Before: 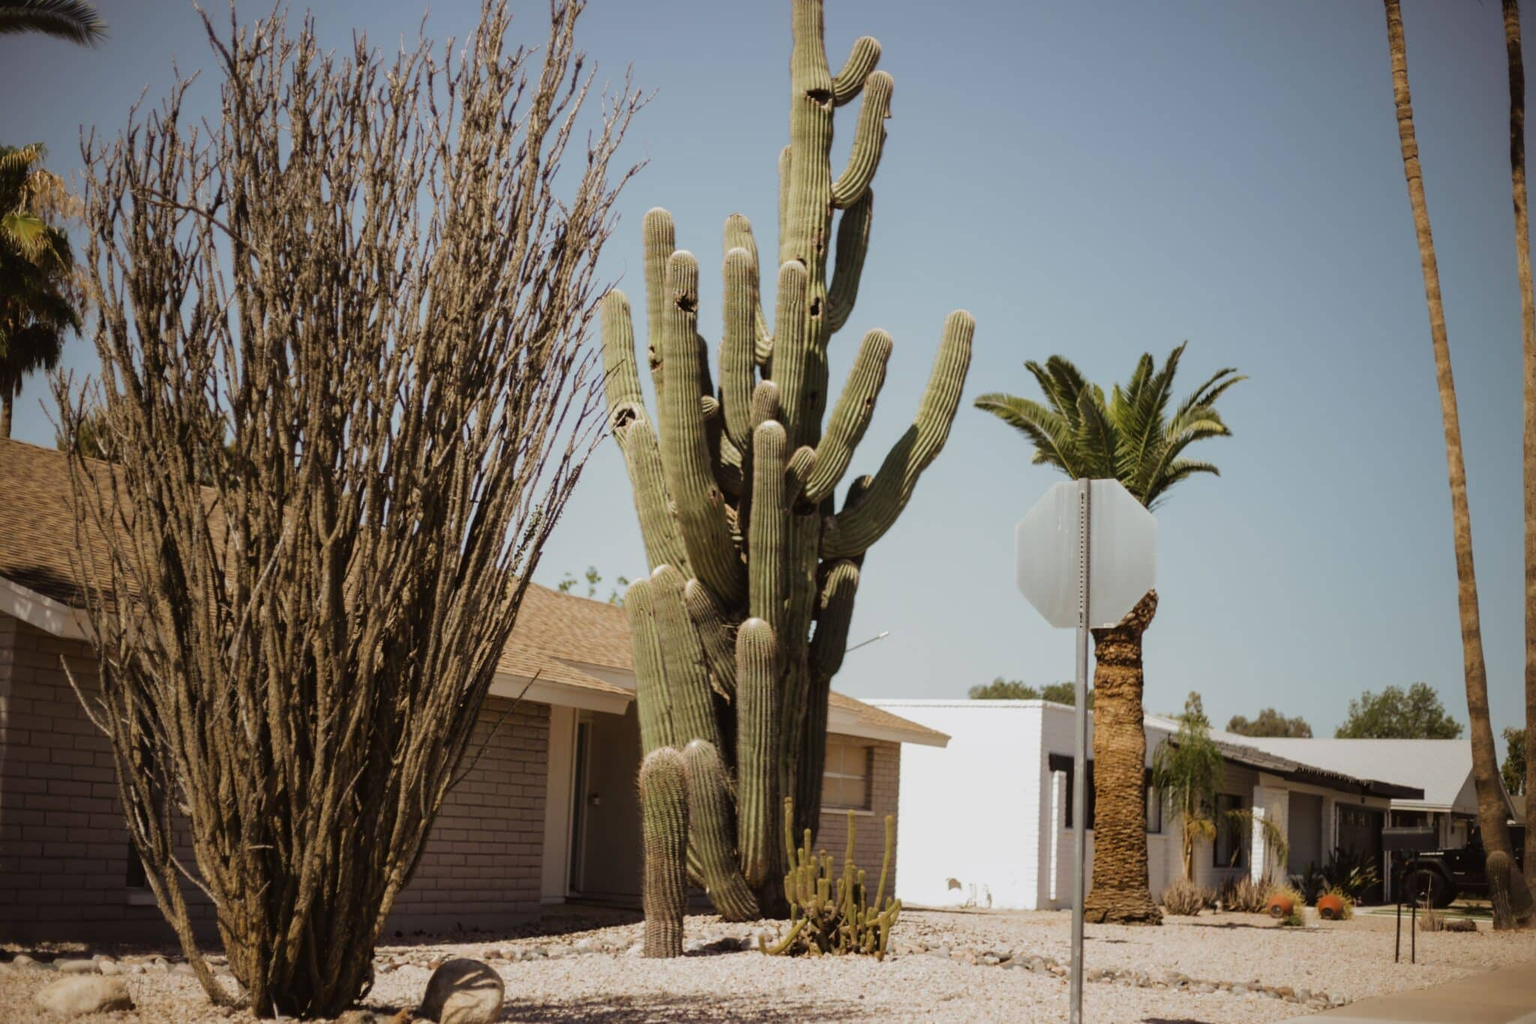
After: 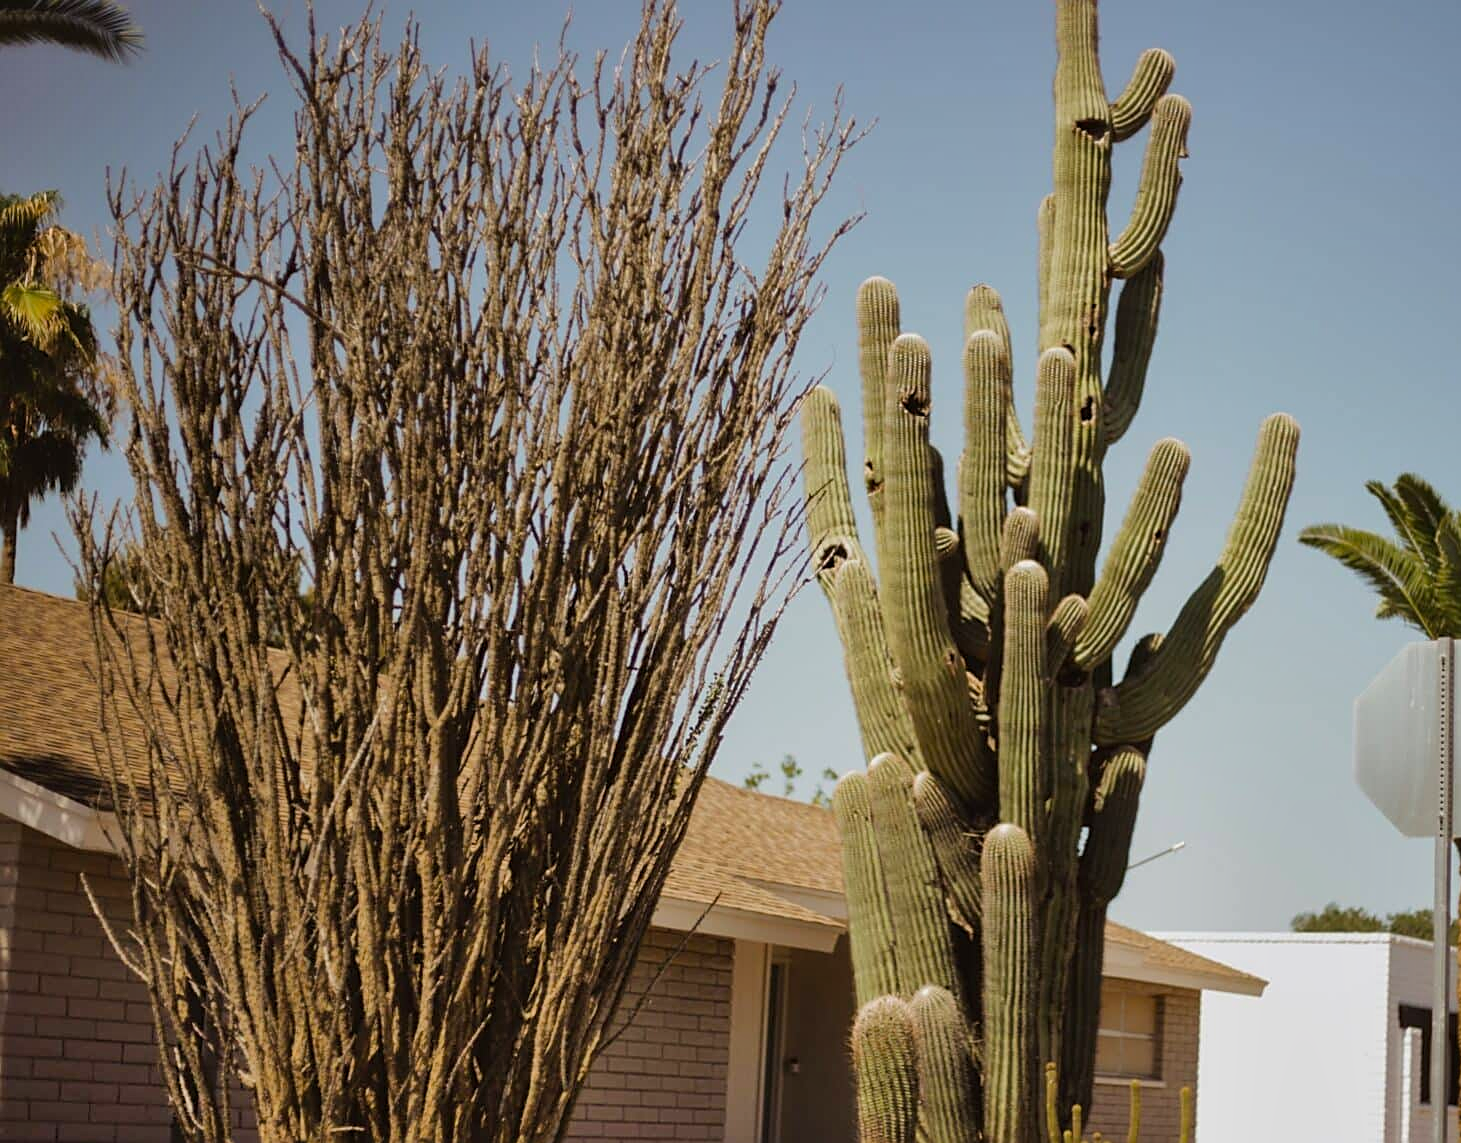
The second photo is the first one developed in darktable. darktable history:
shadows and highlights: low approximation 0.01, soften with gaussian
sharpen: on, module defaults
crop: right 28.639%, bottom 16.226%
color balance rgb: shadows lift › hue 87.92°, linear chroma grading › global chroma 14.936%, perceptual saturation grading › global saturation 0.309%, global vibrance 15.001%
